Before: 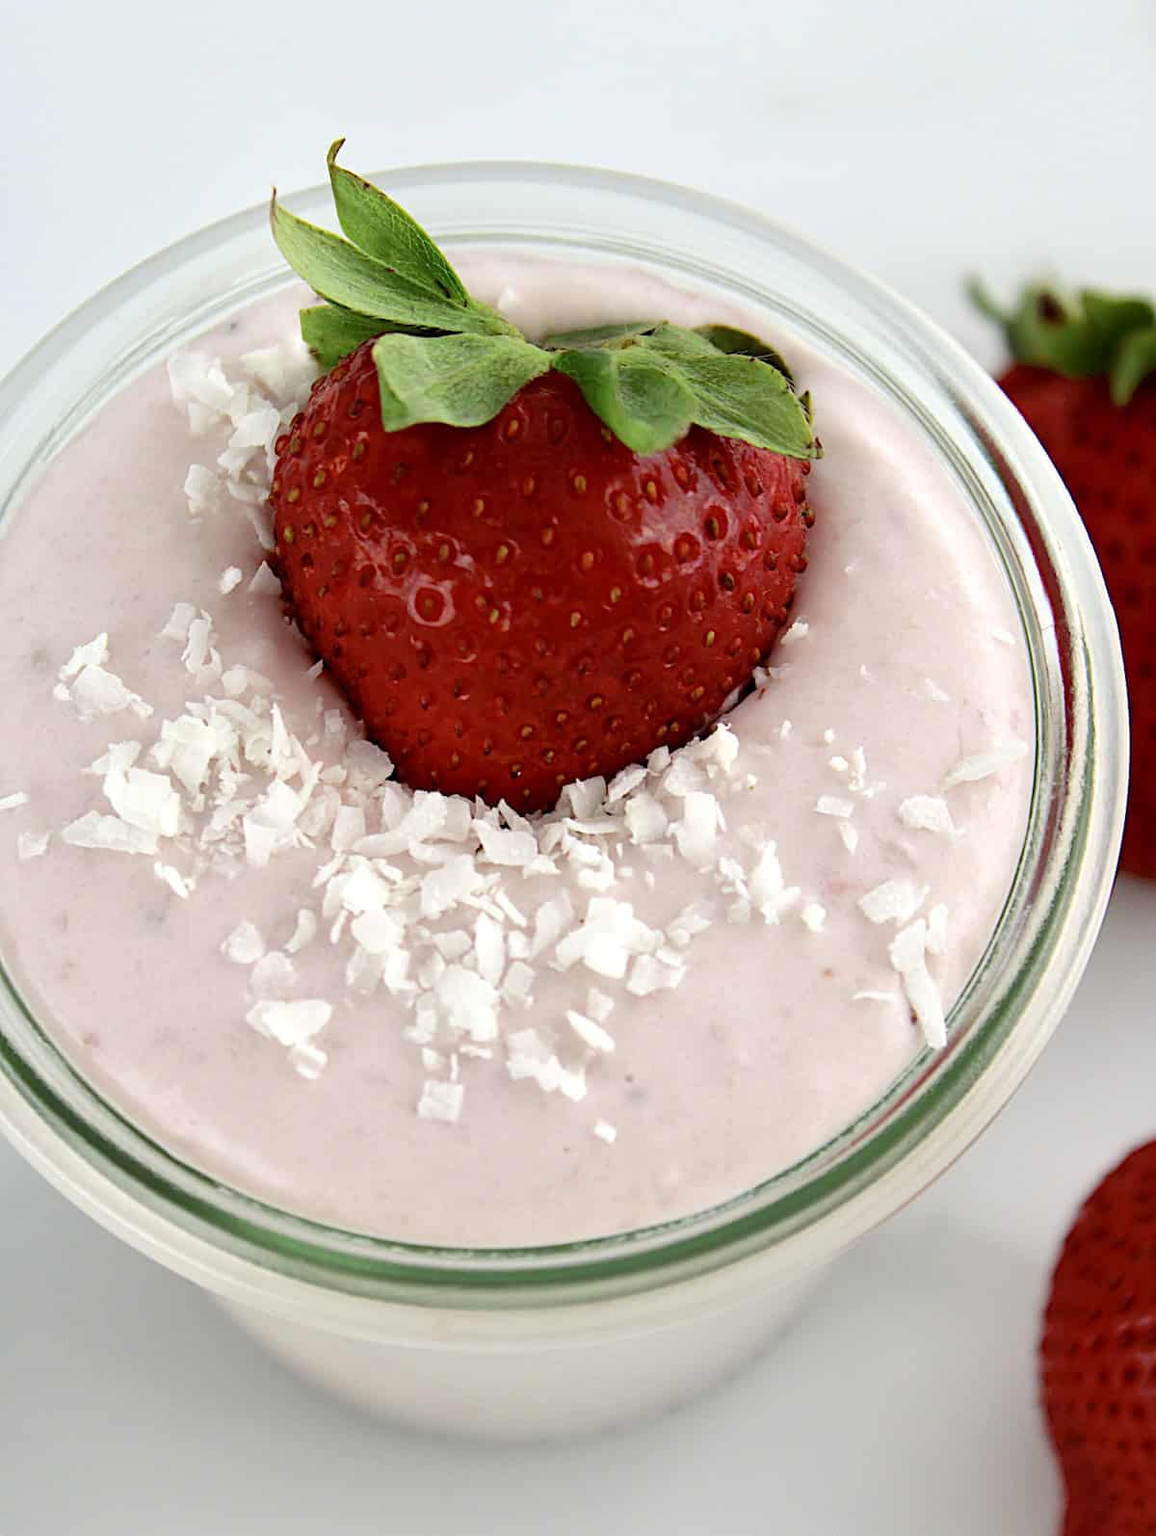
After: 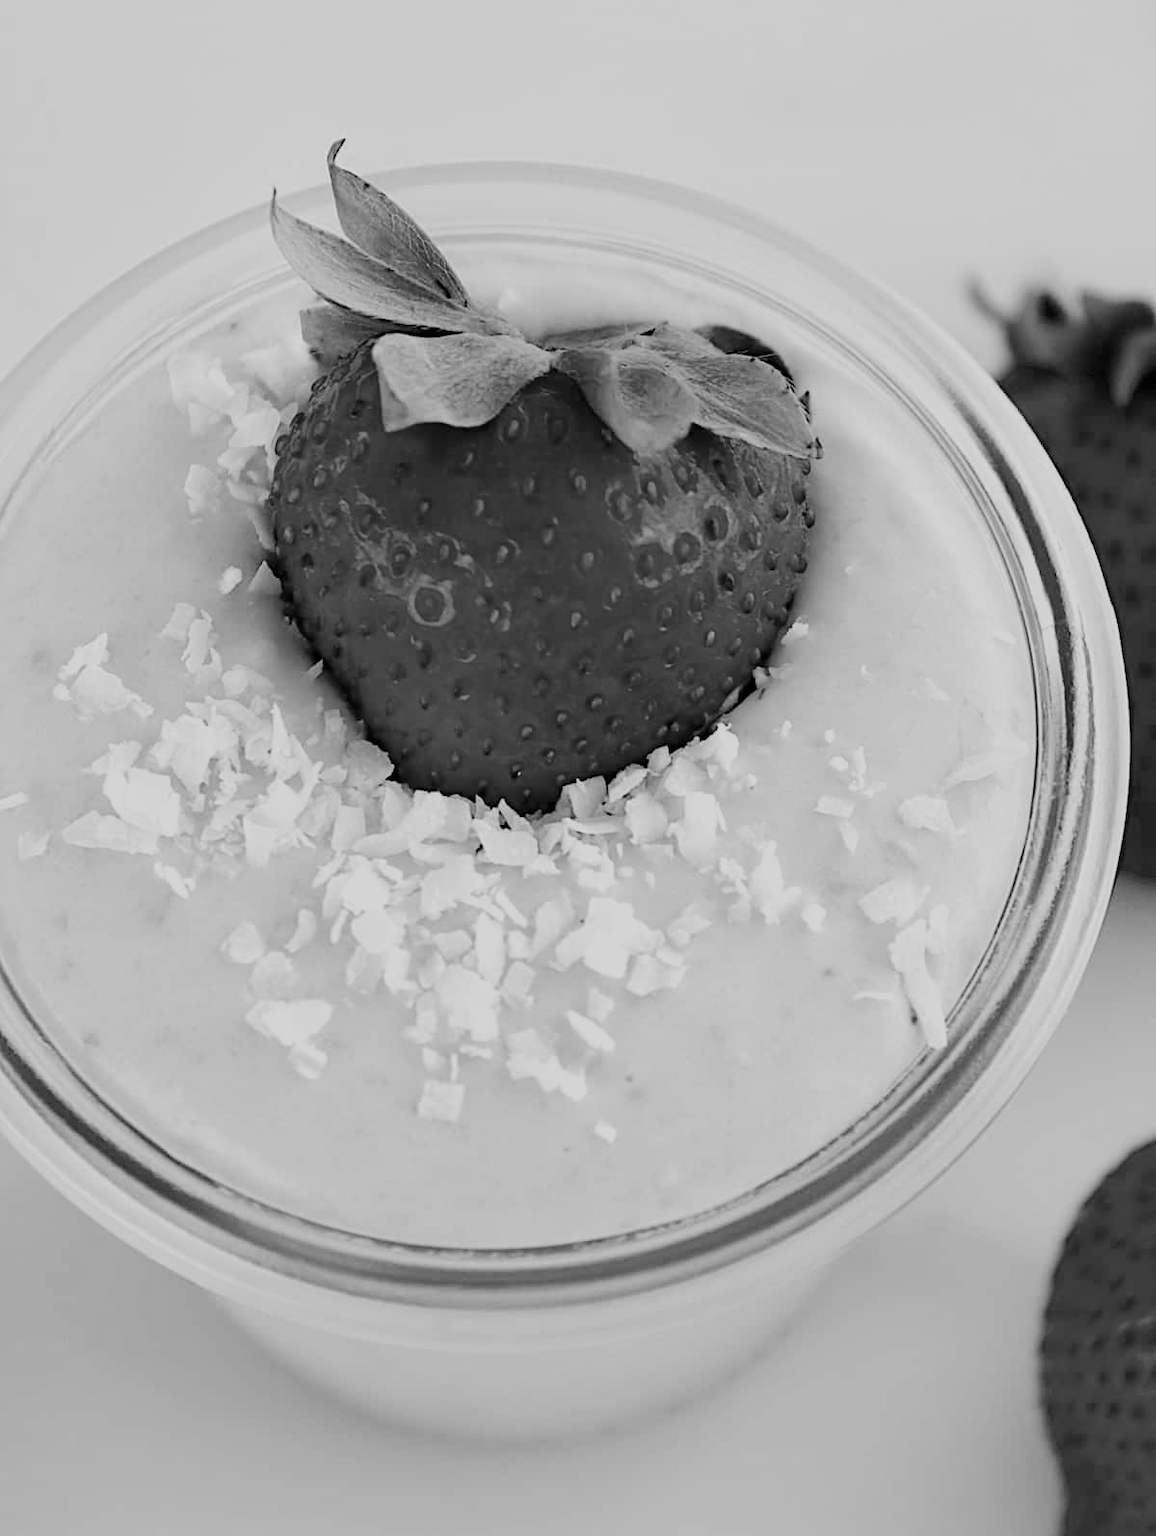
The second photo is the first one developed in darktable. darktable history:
filmic rgb: black relative exposure -7.65 EV, white relative exposure 4.56 EV, hardness 3.61, color science v6 (2022)
rotate and perspective: automatic cropping original format, crop left 0, crop top 0
color correction: highlights a* 5.38, highlights b* 5.3, shadows a* -4.26, shadows b* -5.11
monochrome: on, module defaults
